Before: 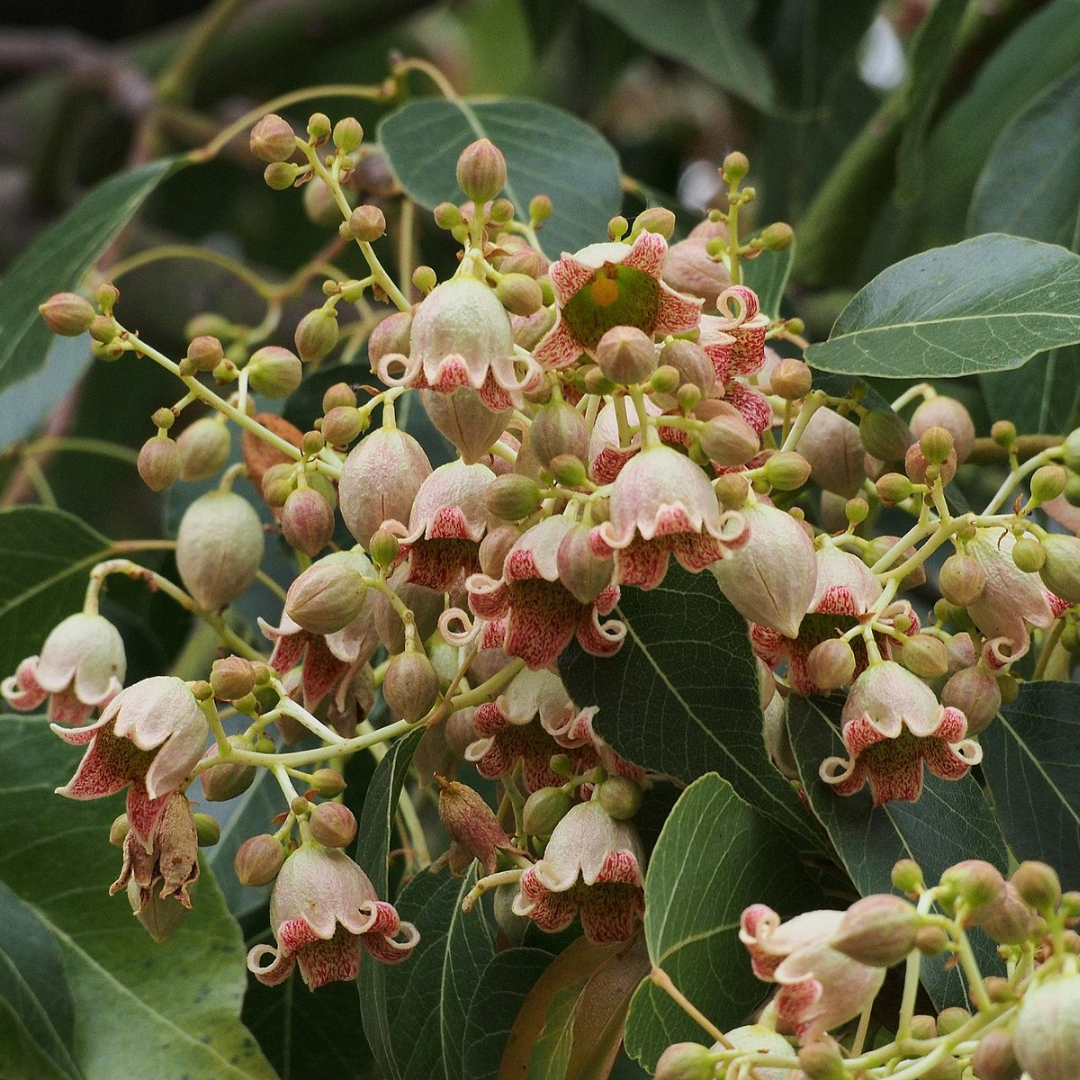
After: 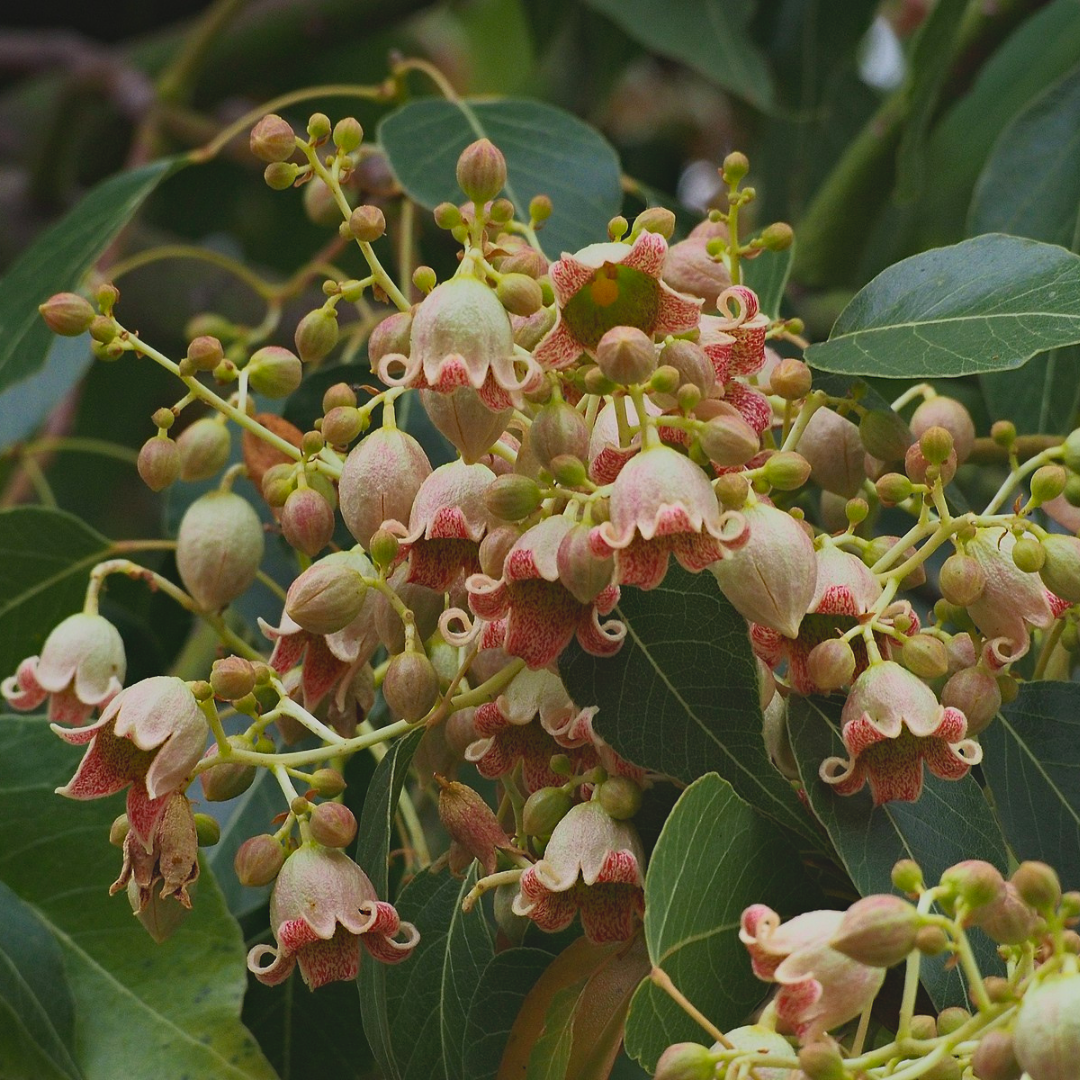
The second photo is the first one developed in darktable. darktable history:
local contrast: detail 70%
base curve: curves: ch0 [(0, 0) (0.257, 0.25) (0.482, 0.586) (0.757, 0.871) (1, 1)]
haze removal: compatibility mode true, adaptive false
